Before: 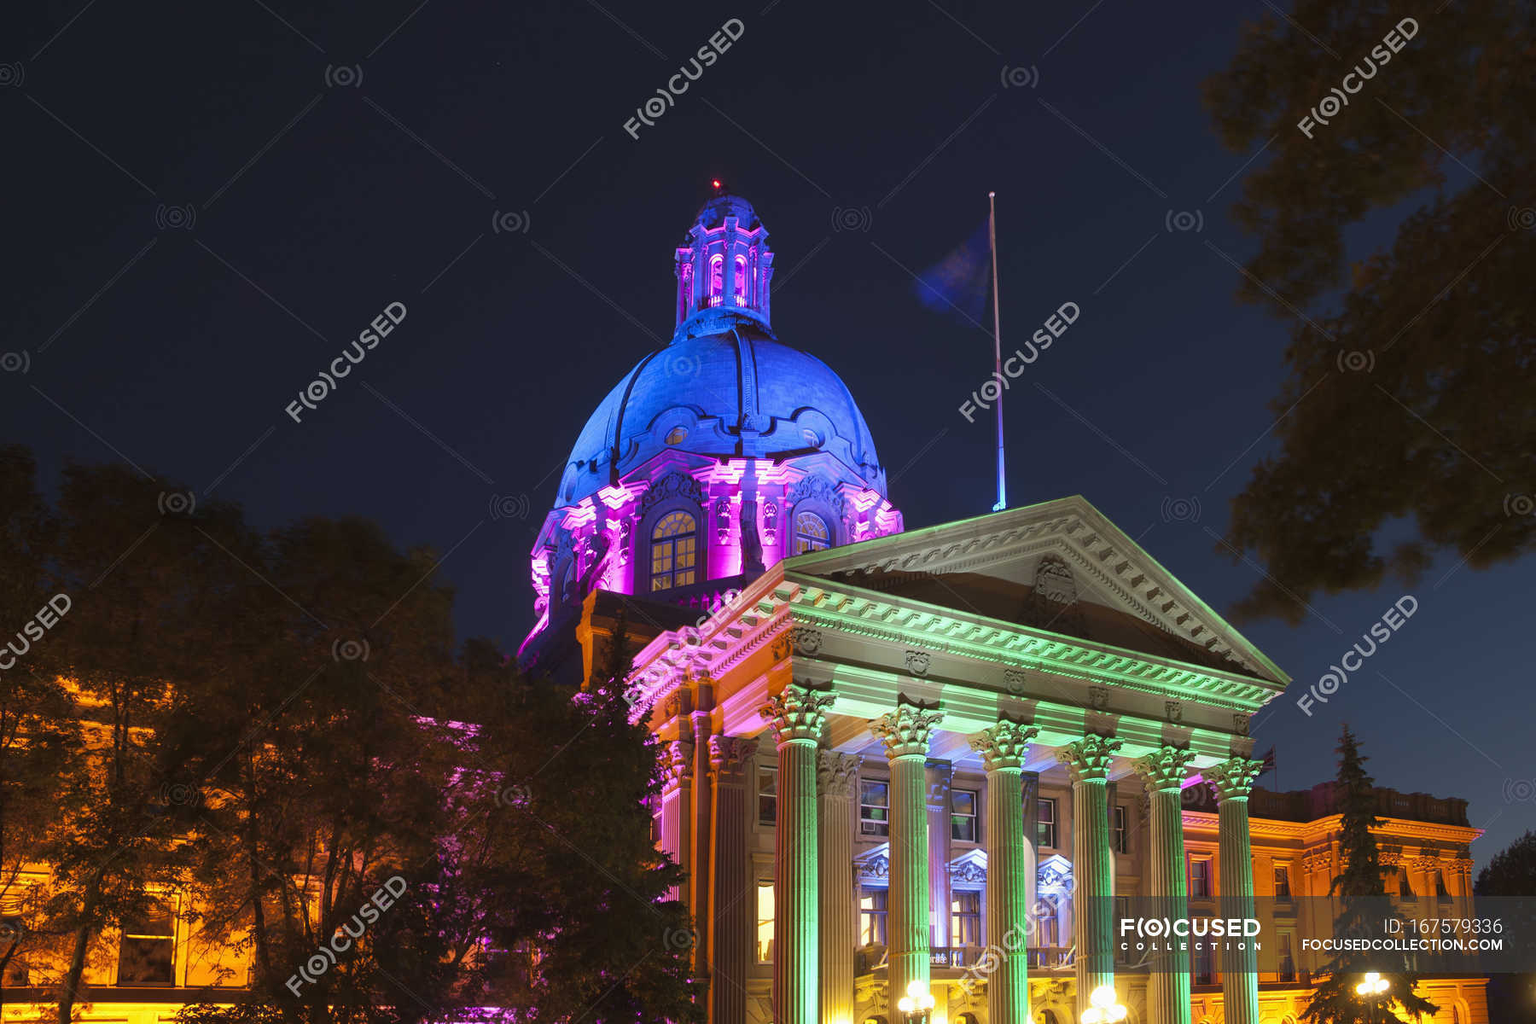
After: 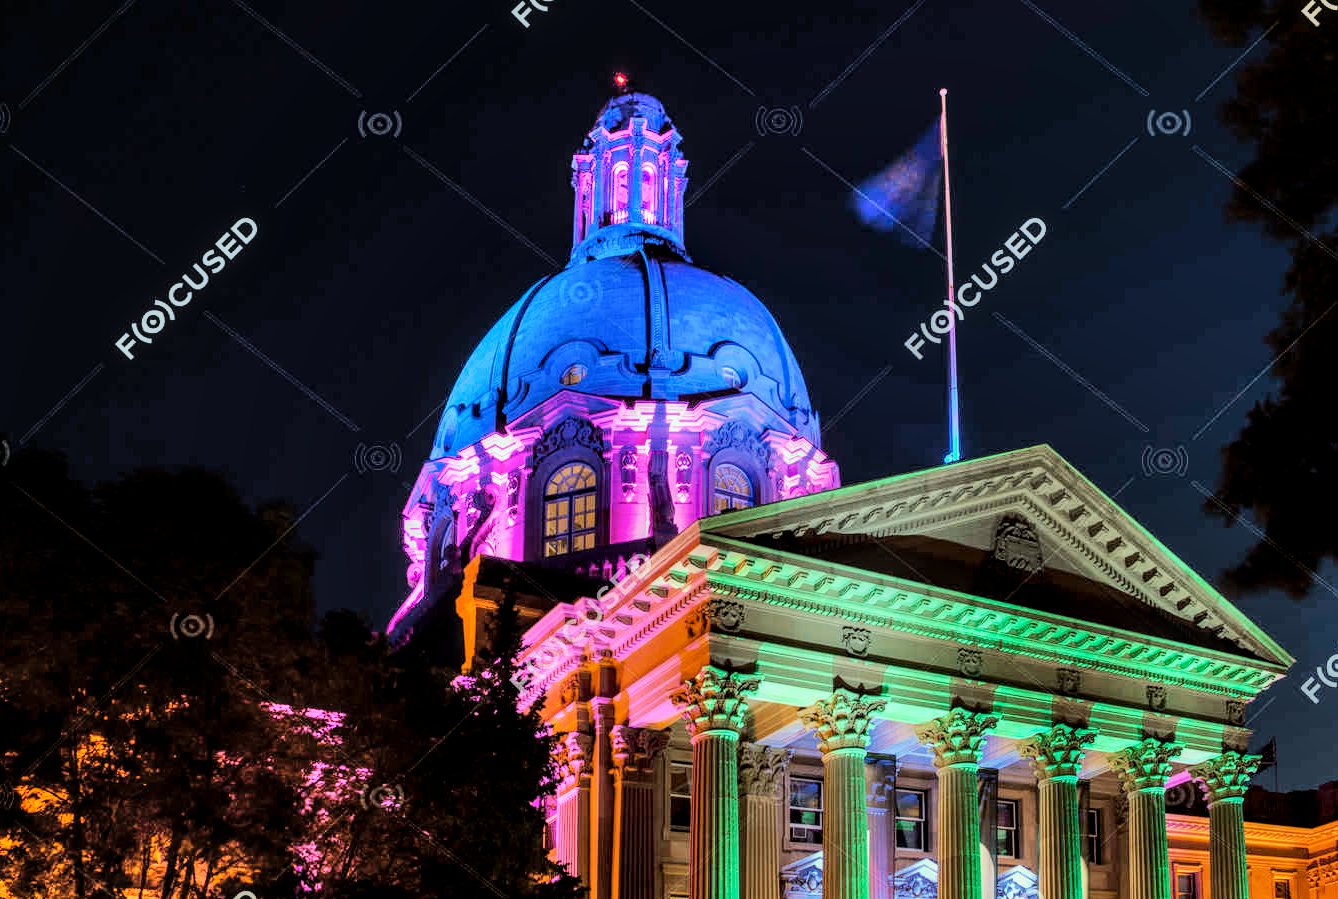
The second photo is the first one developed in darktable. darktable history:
exposure: exposure 0.014 EV, compensate highlight preservation false
local contrast: highlights 21%, detail 150%
crop and rotate: left 12.182%, top 11.344%, right 13.437%, bottom 13.707%
tone equalizer: -8 EV -0.747 EV, -7 EV -0.738 EV, -6 EV -0.591 EV, -5 EV -0.415 EV, -3 EV 0.402 EV, -2 EV 0.6 EV, -1 EV 0.698 EV, +0 EV 0.775 EV, edges refinement/feathering 500, mask exposure compensation -1.57 EV, preserve details no
filmic rgb: black relative exposure -7.21 EV, white relative exposure 5.39 EV, threshold 5.94 EV, hardness 3.02, color science v6 (2022), iterations of high-quality reconstruction 0, enable highlight reconstruction true
color correction: highlights a* -8.43, highlights b* 3.17
shadows and highlights: low approximation 0.01, soften with gaussian
